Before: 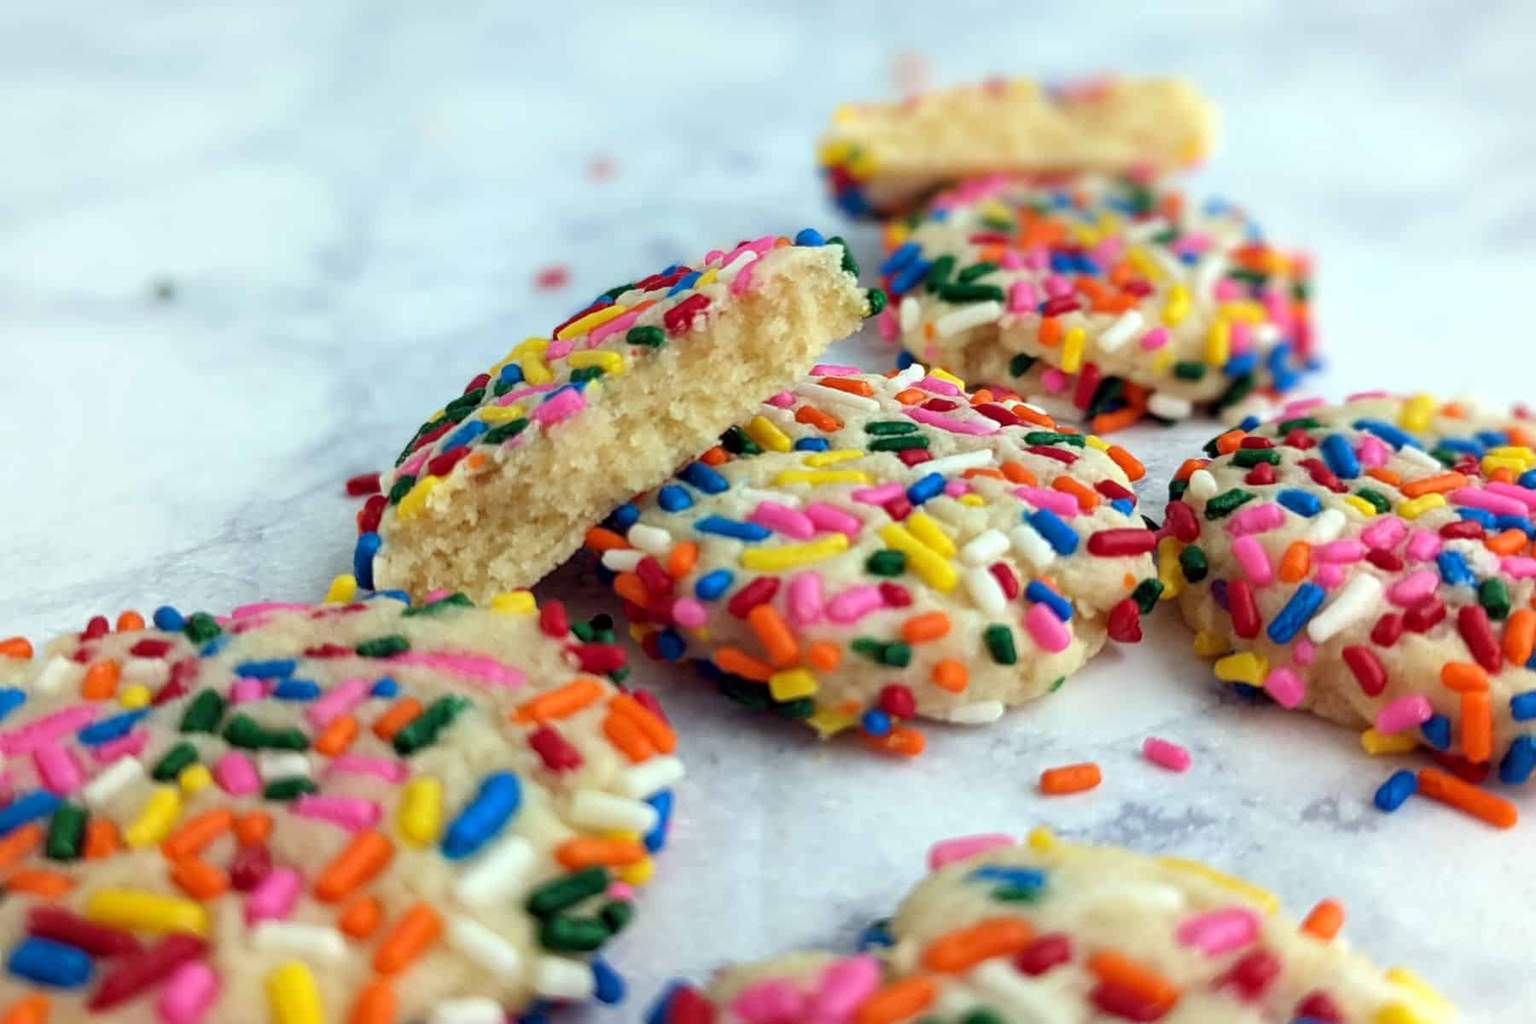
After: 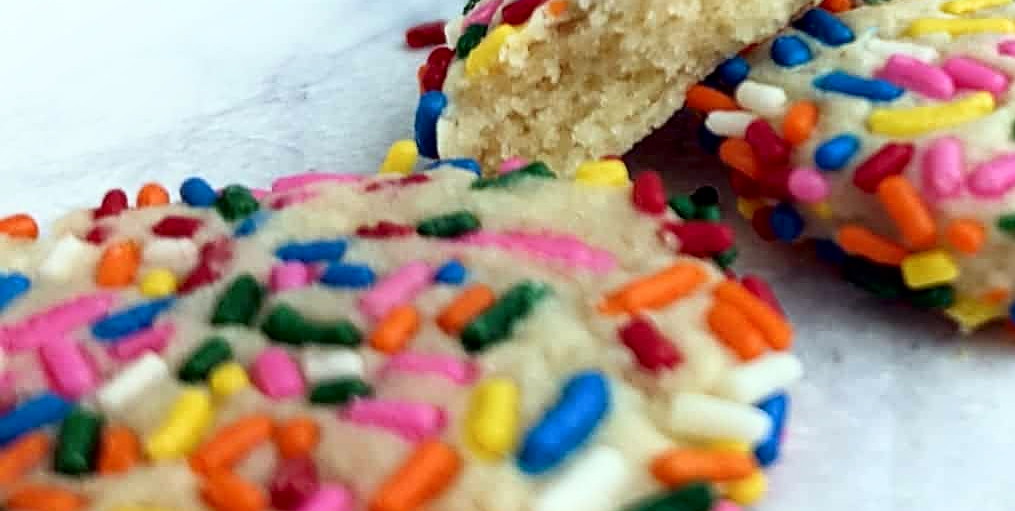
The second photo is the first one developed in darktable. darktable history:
shadows and highlights: shadows -62.32, white point adjustment -5.22, highlights 61.59
white balance: red 0.982, blue 1.018
sharpen: on, module defaults
crop: top 44.483%, right 43.593%, bottom 12.892%
